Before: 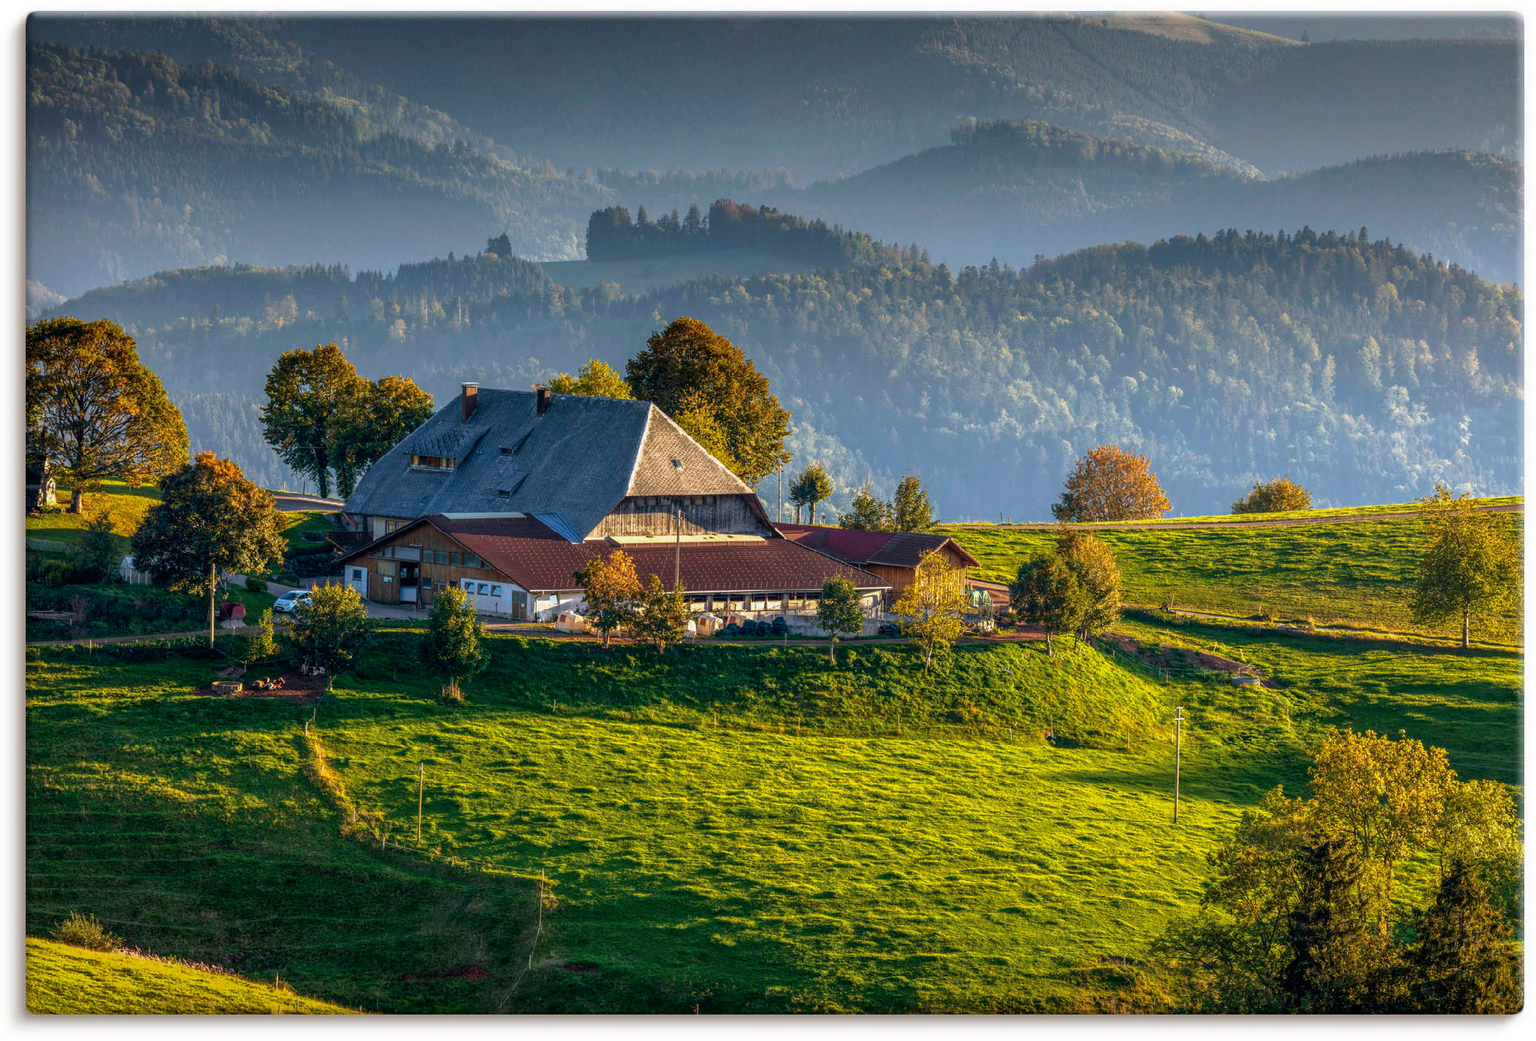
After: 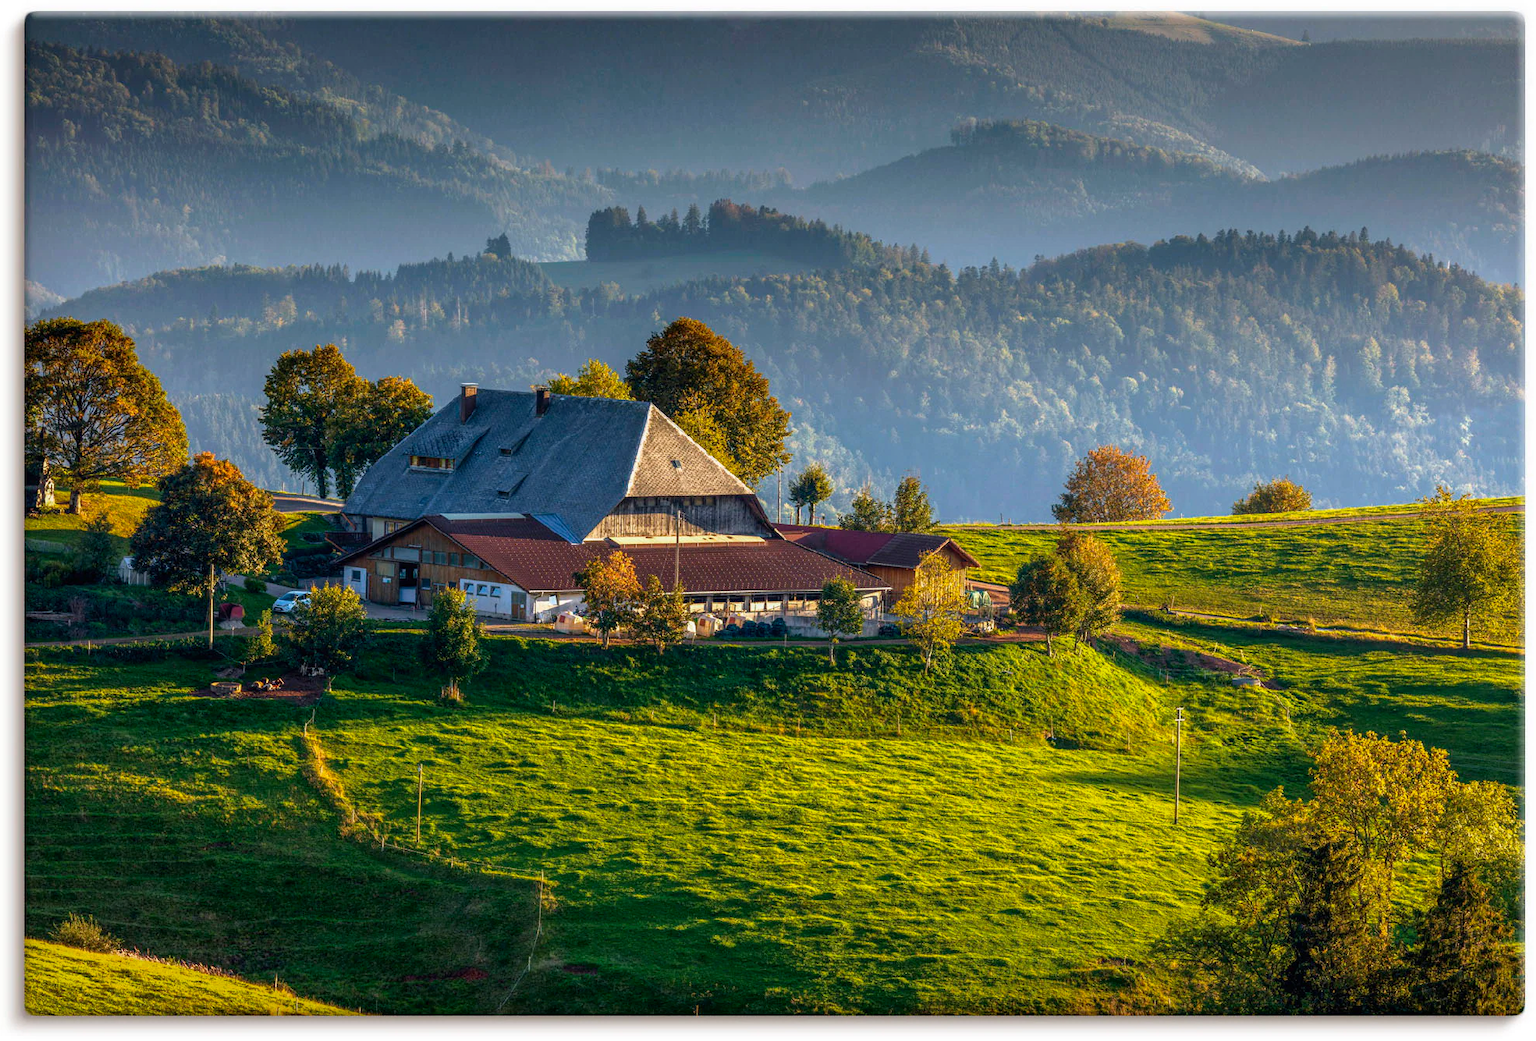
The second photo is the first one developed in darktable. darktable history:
crop and rotate: left 0.126%
contrast brightness saturation: contrast 0.04, saturation 0.07
